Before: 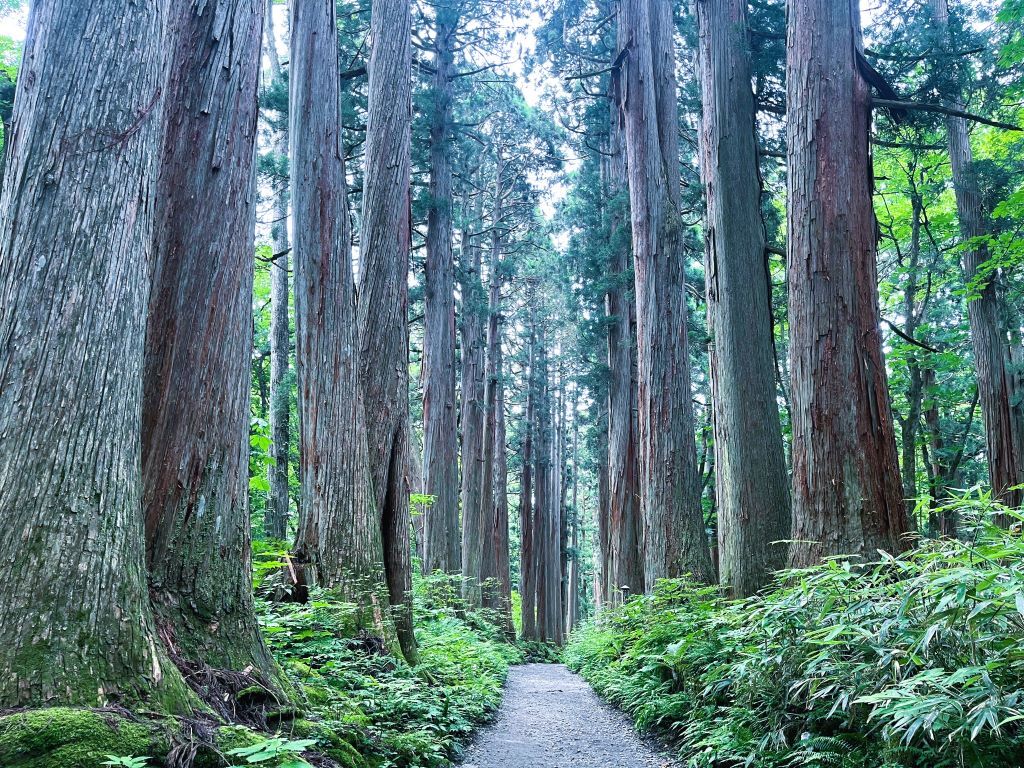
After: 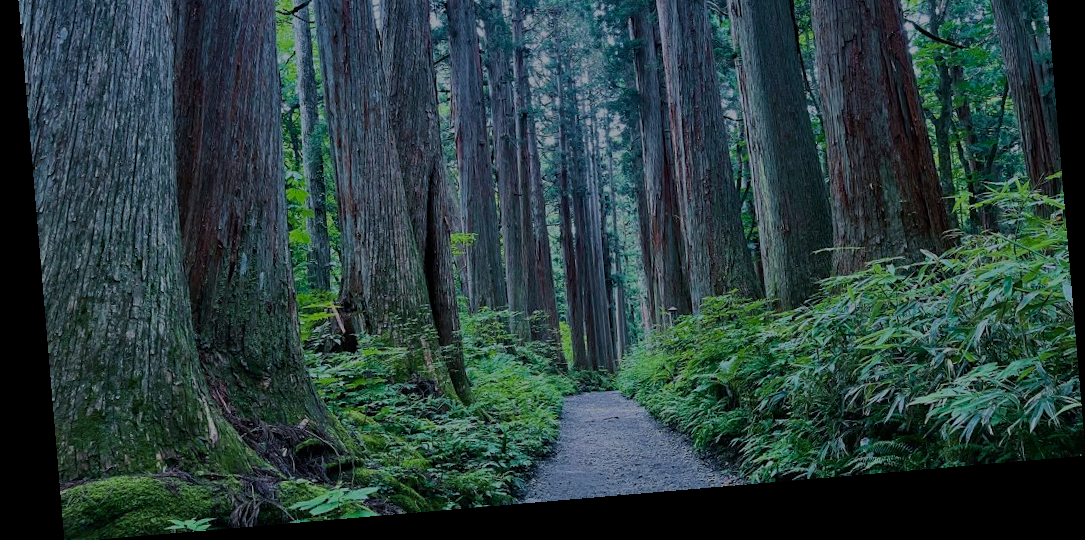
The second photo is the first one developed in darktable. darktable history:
rotate and perspective: rotation -4.86°, automatic cropping off
white balance: red 0.98, blue 1.034
exposure: exposure -1.468 EV, compensate highlight preservation false
velvia: on, module defaults
haze removal: strength 0.29, distance 0.25, compatibility mode true, adaptive false
crop and rotate: top 36.435%
